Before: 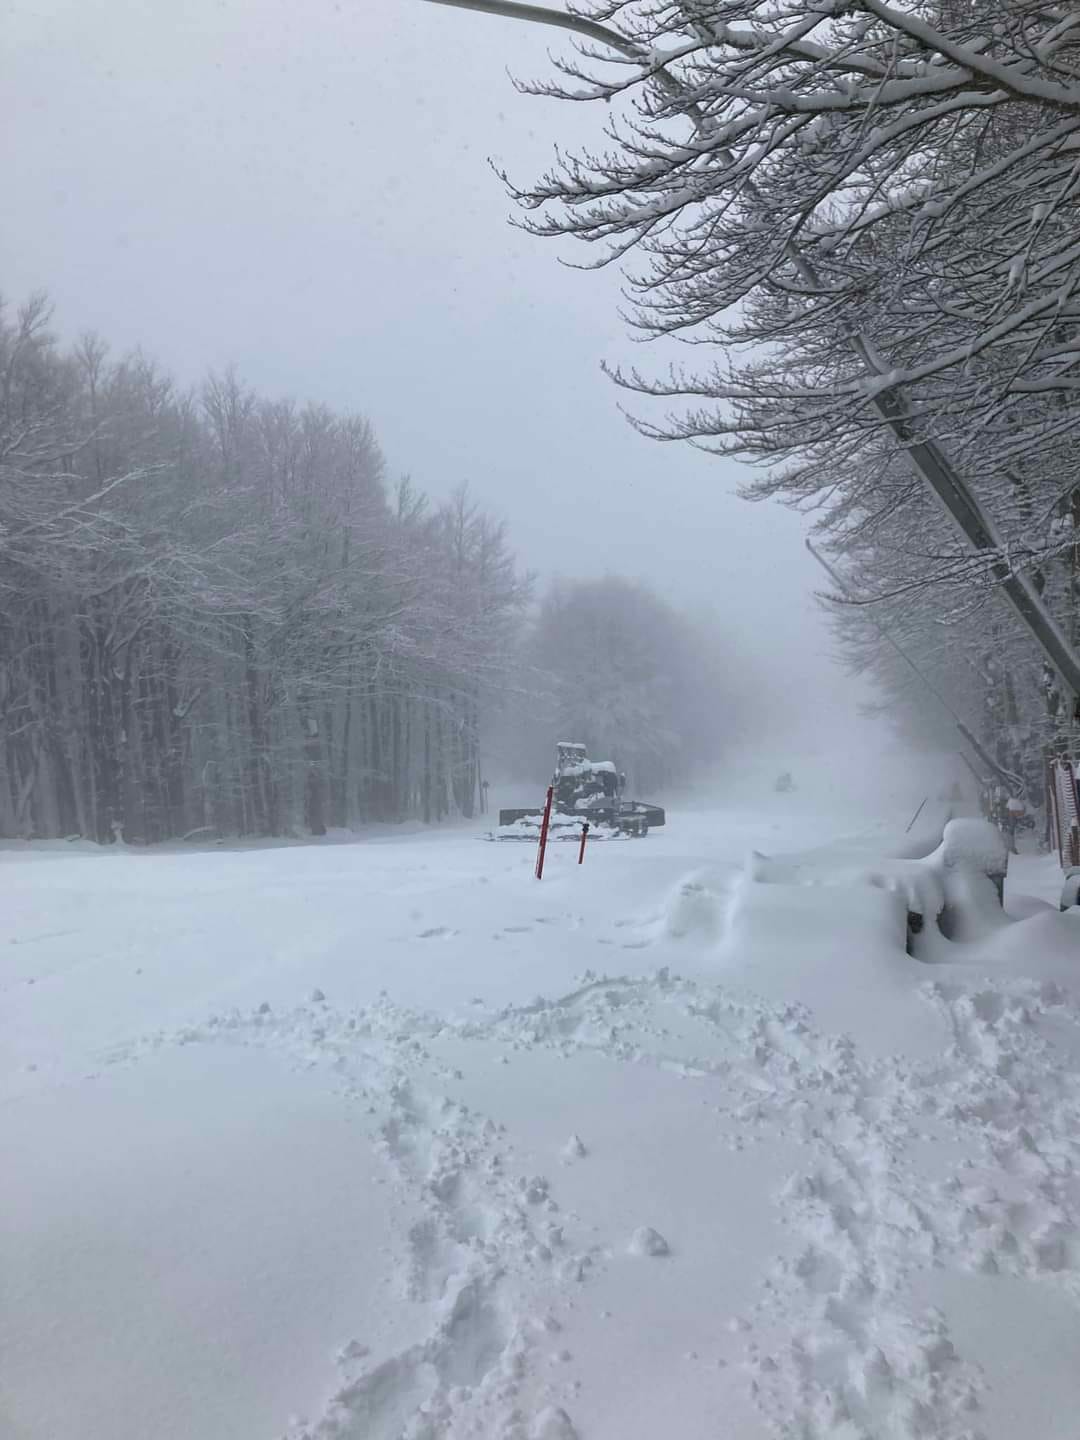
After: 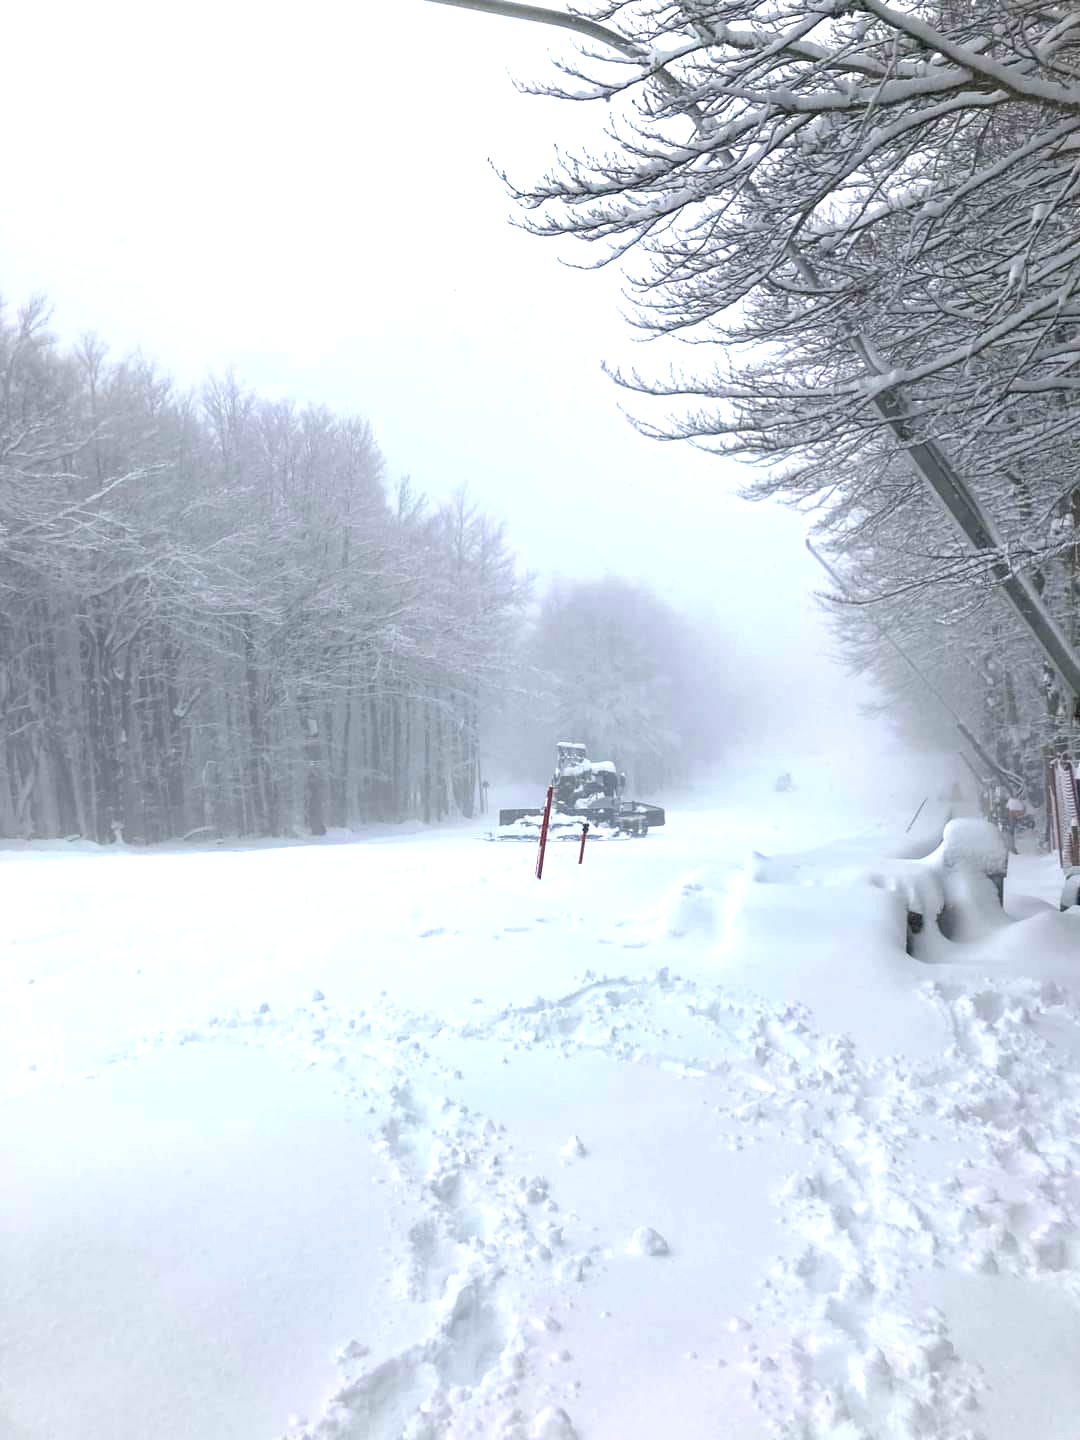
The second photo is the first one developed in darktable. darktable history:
white balance: red 1, blue 1
exposure: exposure 1 EV, compensate highlight preservation false
